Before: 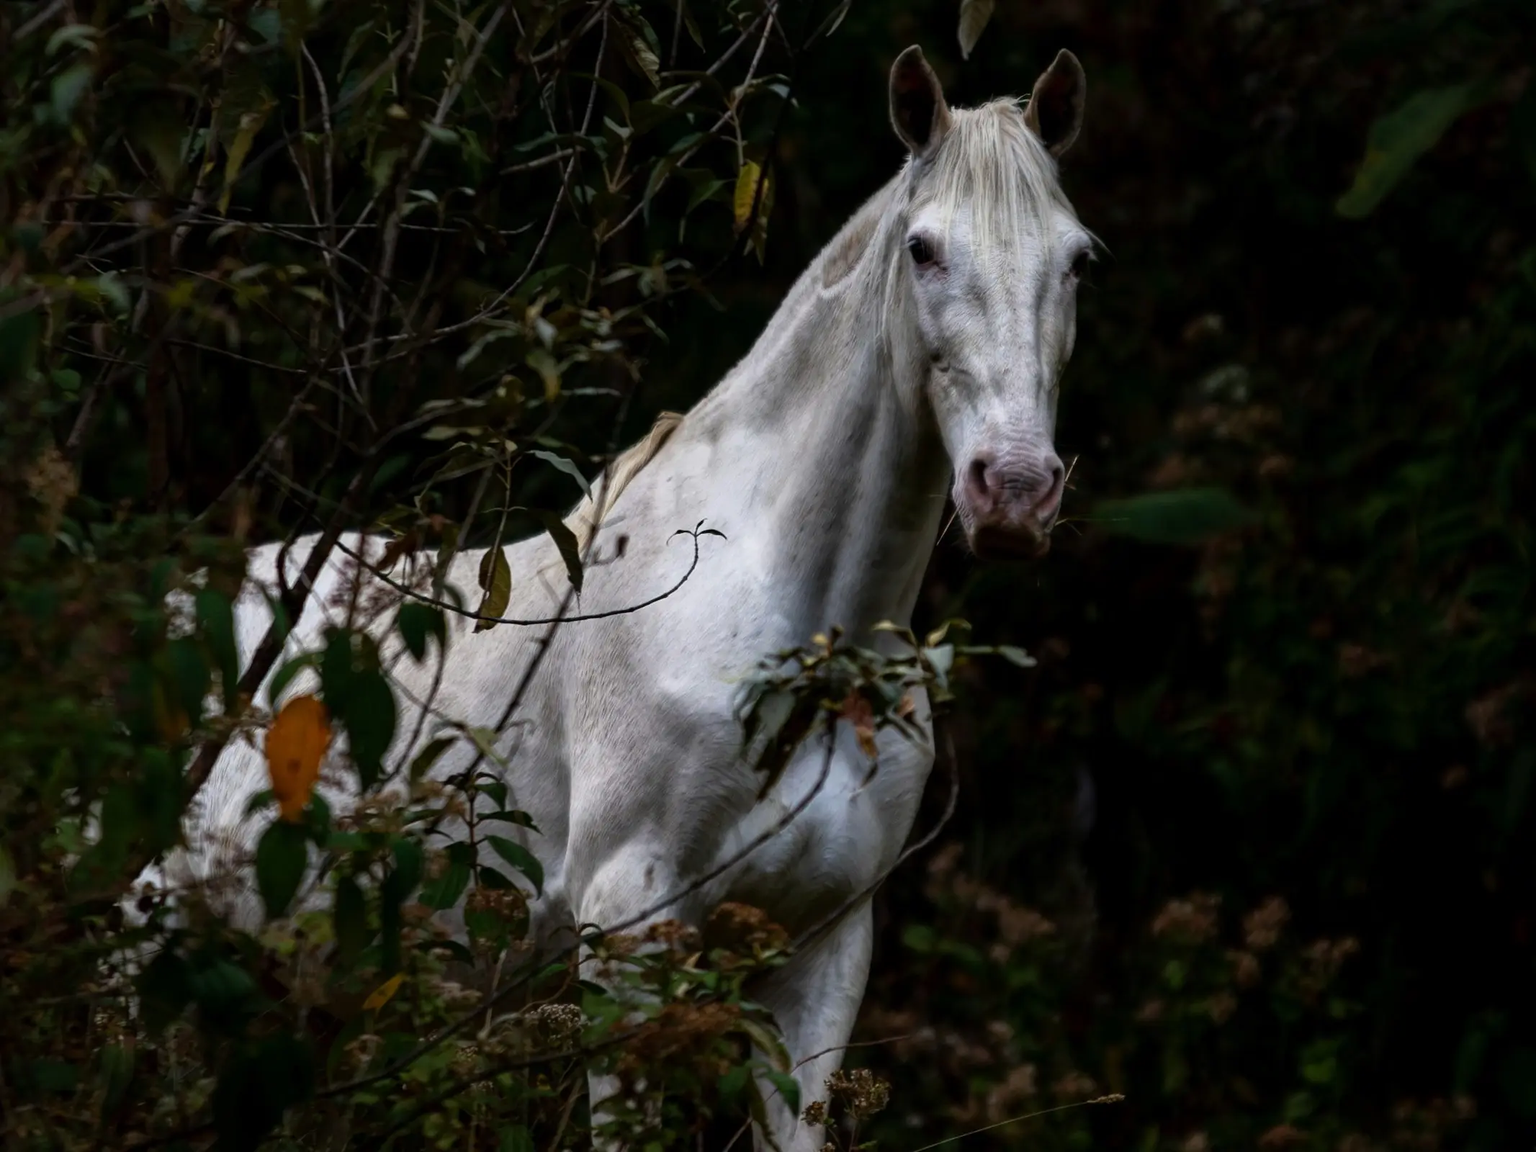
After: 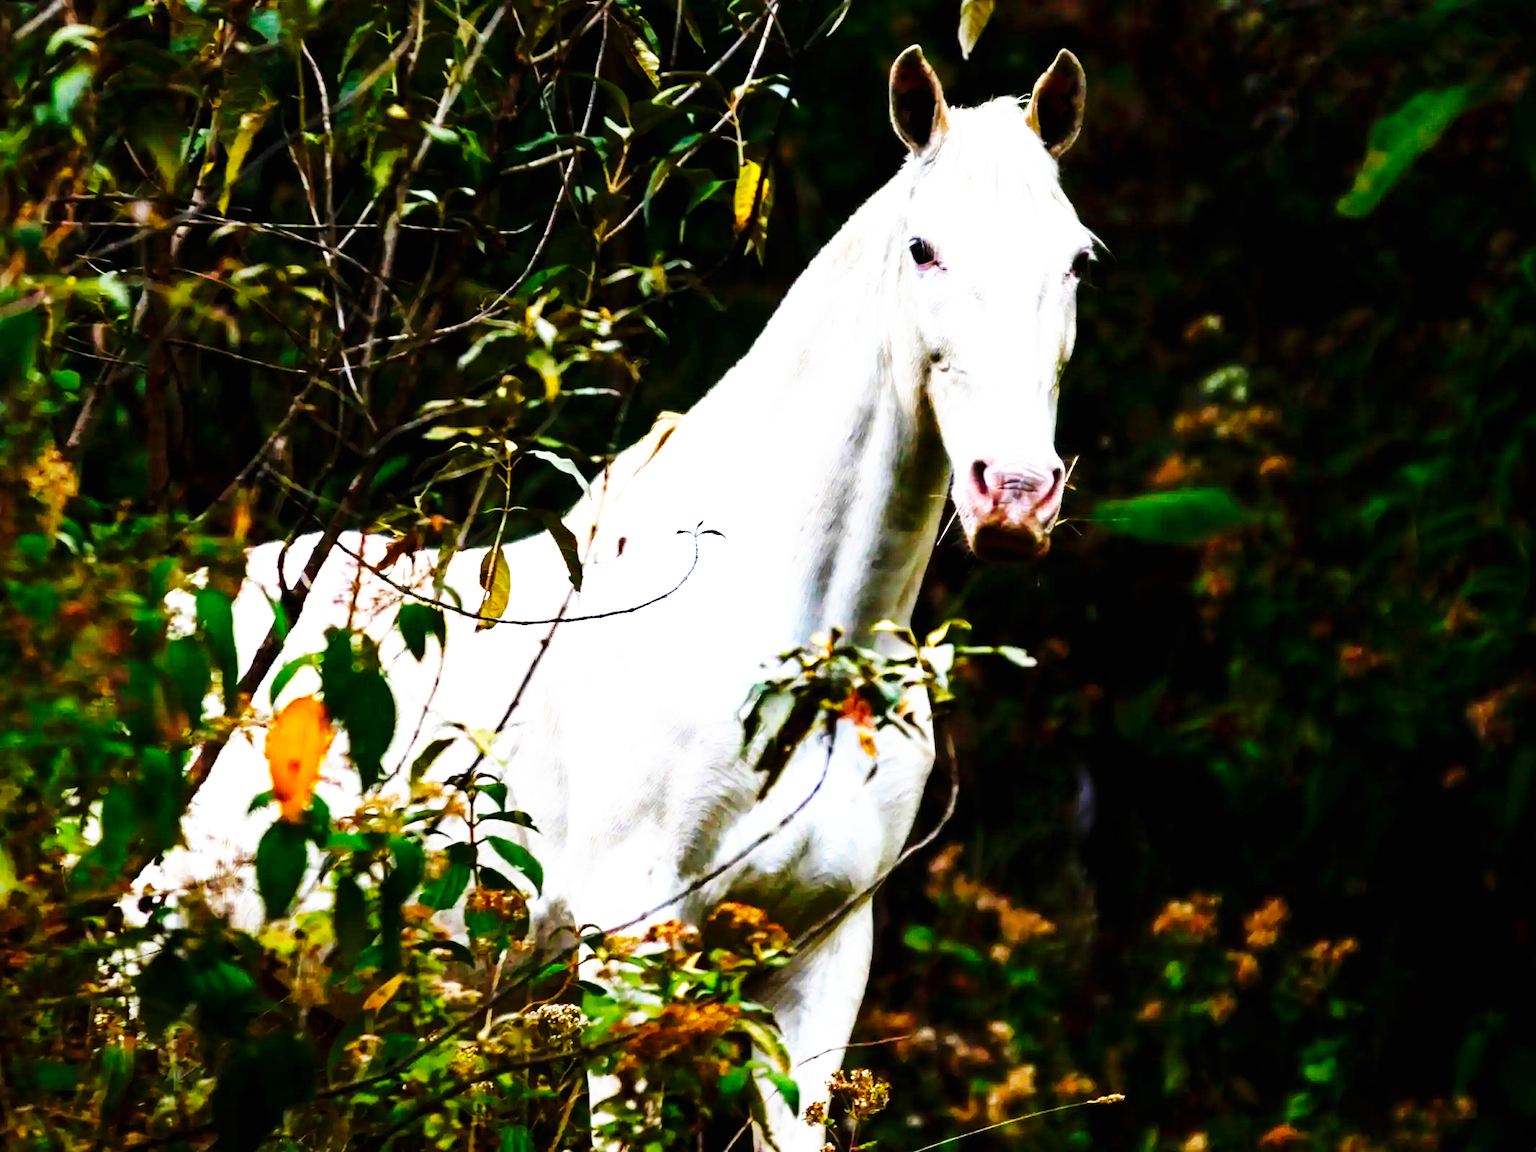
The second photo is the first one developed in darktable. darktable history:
color balance rgb: perceptual saturation grading › global saturation 29.658%, perceptual brilliance grading › global brilliance 20.106%, global vibrance 26.462%, contrast 6.138%
base curve: curves: ch0 [(0, 0) (0.007, 0.004) (0.027, 0.03) (0.046, 0.07) (0.207, 0.54) (0.442, 0.872) (0.673, 0.972) (1, 1)], preserve colors none
tone curve: curves: ch0 [(0, 0) (0.037, 0.025) (0.131, 0.093) (0.275, 0.256) (0.497, 0.51) (0.617, 0.643) (0.704, 0.732) (0.813, 0.832) (0.911, 0.925) (0.997, 0.995)]; ch1 [(0, 0) (0.301, 0.3) (0.444, 0.45) (0.493, 0.495) (0.507, 0.503) (0.534, 0.533) (0.582, 0.58) (0.658, 0.693) (0.746, 0.77) (1, 1)]; ch2 [(0, 0) (0.246, 0.233) (0.36, 0.352) (0.415, 0.418) (0.476, 0.492) (0.502, 0.504) (0.525, 0.518) (0.539, 0.544) (0.586, 0.602) (0.634, 0.651) (0.706, 0.727) (0.853, 0.852) (1, 0.951)], preserve colors none
exposure: black level correction 0, exposure 1.609 EV, compensate highlight preservation false
